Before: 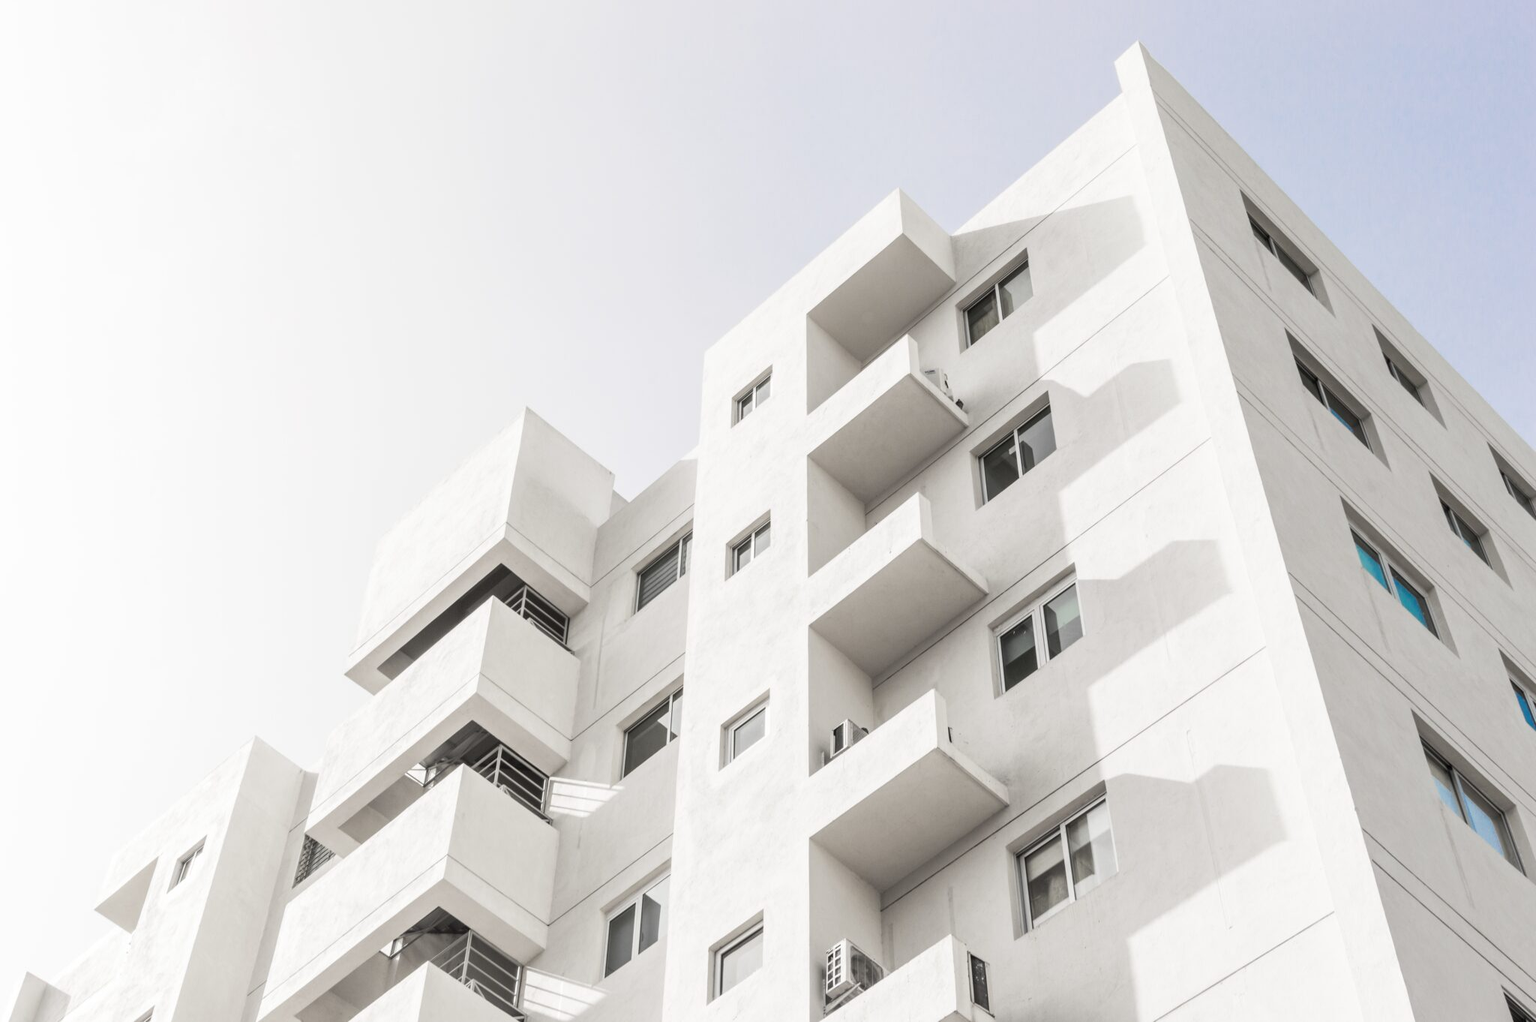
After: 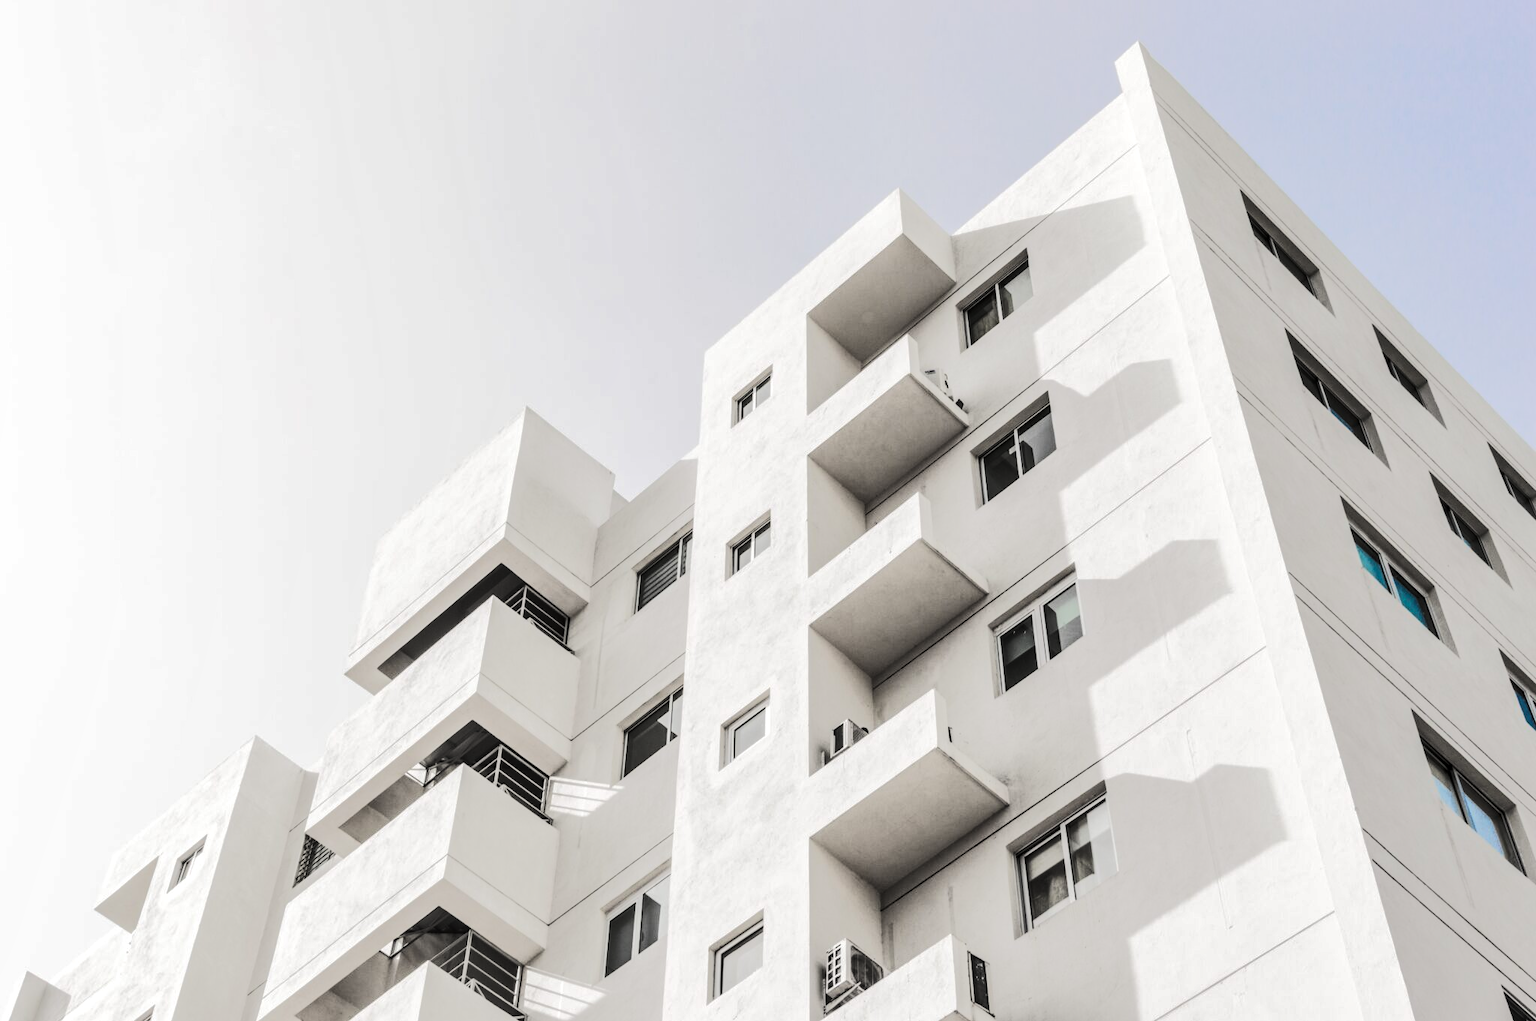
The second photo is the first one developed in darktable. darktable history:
tone curve: curves: ch0 [(0, 0) (0.003, 0.006) (0.011, 0.006) (0.025, 0.008) (0.044, 0.014) (0.069, 0.02) (0.1, 0.025) (0.136, 0.037) (0.177, 0.053) (0.224, 0.086) (0.277, 0.13) (0.335, 0.189) (0.399, 0.253) (0.468, 0.375) (0.543, 0.521) (0.623, 0.671) (0.709, 0.789) (0.801, 0.841) (0.898, 0.889) (1, 1)], color space Lab, linked channels, preserve colors none
local contrast: on, module defaults
shadows and highlights: shadows 29.5, highlights -30.26, low approximation 0.01, soften with gaussian
